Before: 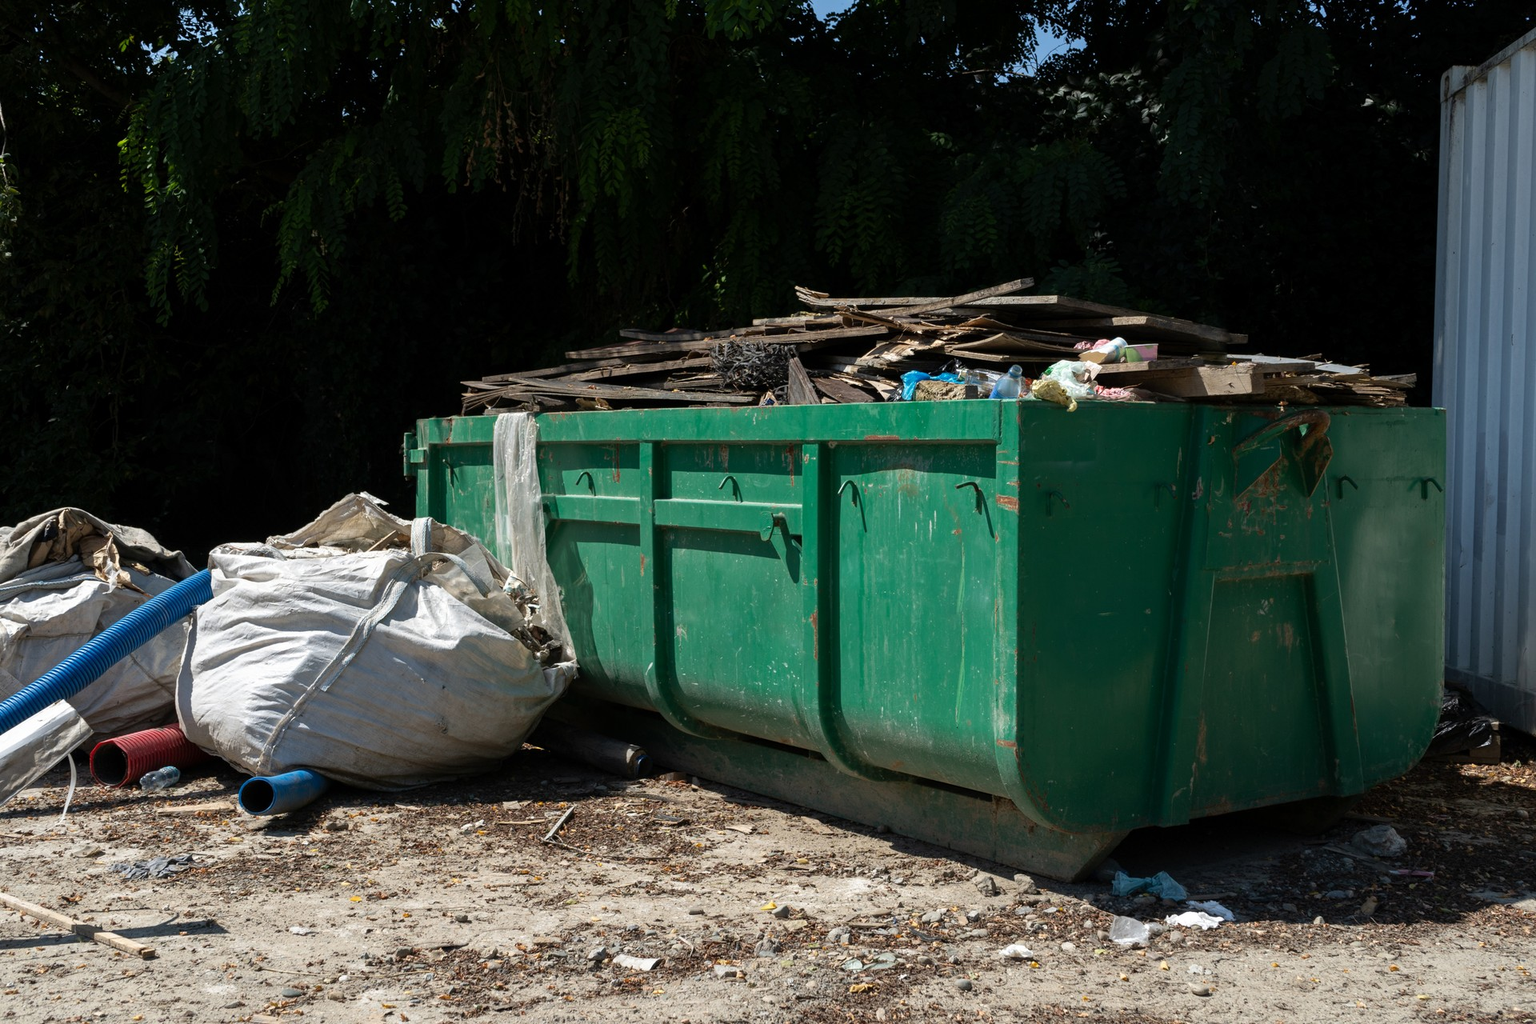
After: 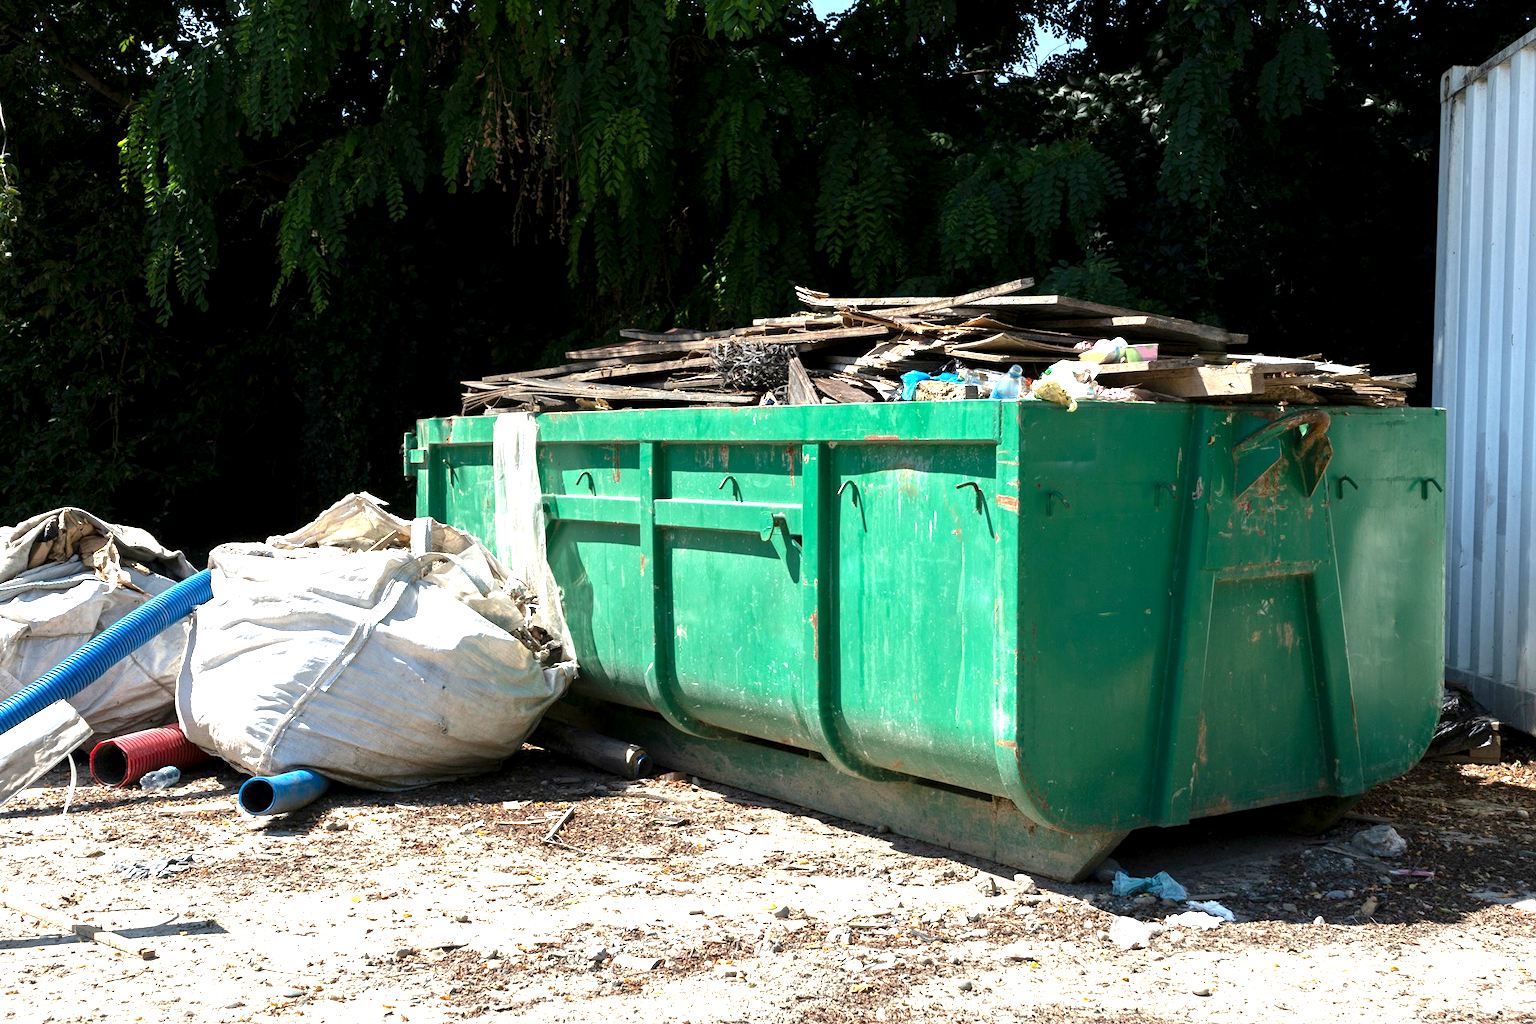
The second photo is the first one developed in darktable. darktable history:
exposure: black level correction 0.001, exposure 1.735 EV, compensate highlight preservation false
